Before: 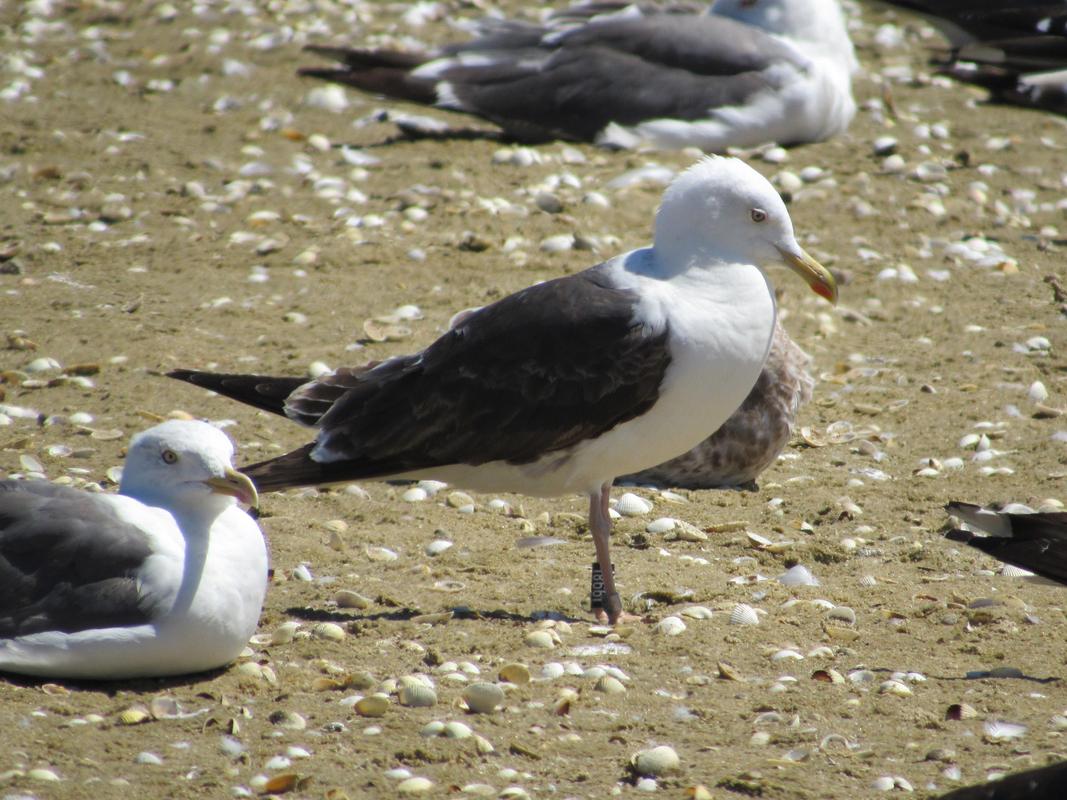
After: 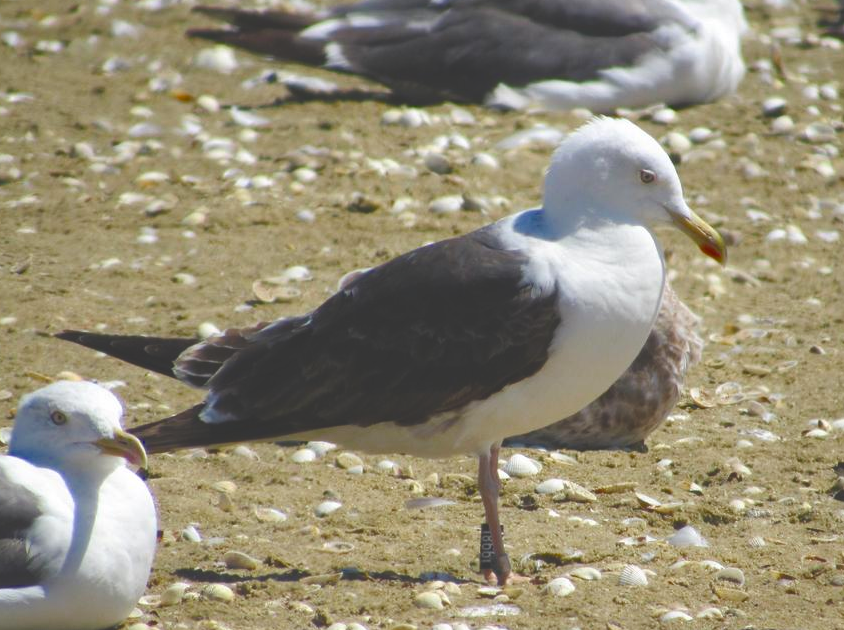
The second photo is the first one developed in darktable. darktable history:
exposure: black level correction -0.03, compensate highlight preservation false
crop and rotate: left 10.448%, top 5.057%, right 10.433%, bottom 16.165%
color balance rgb: linear chroma grading › global chroma 9.97%, perceptual saturation grading › global saturation 20%, perceptual saturation grading › highlights -24.847%, perceptual saturation grading › shadows 24.515%, saturation formula JzAzBz (2021)
